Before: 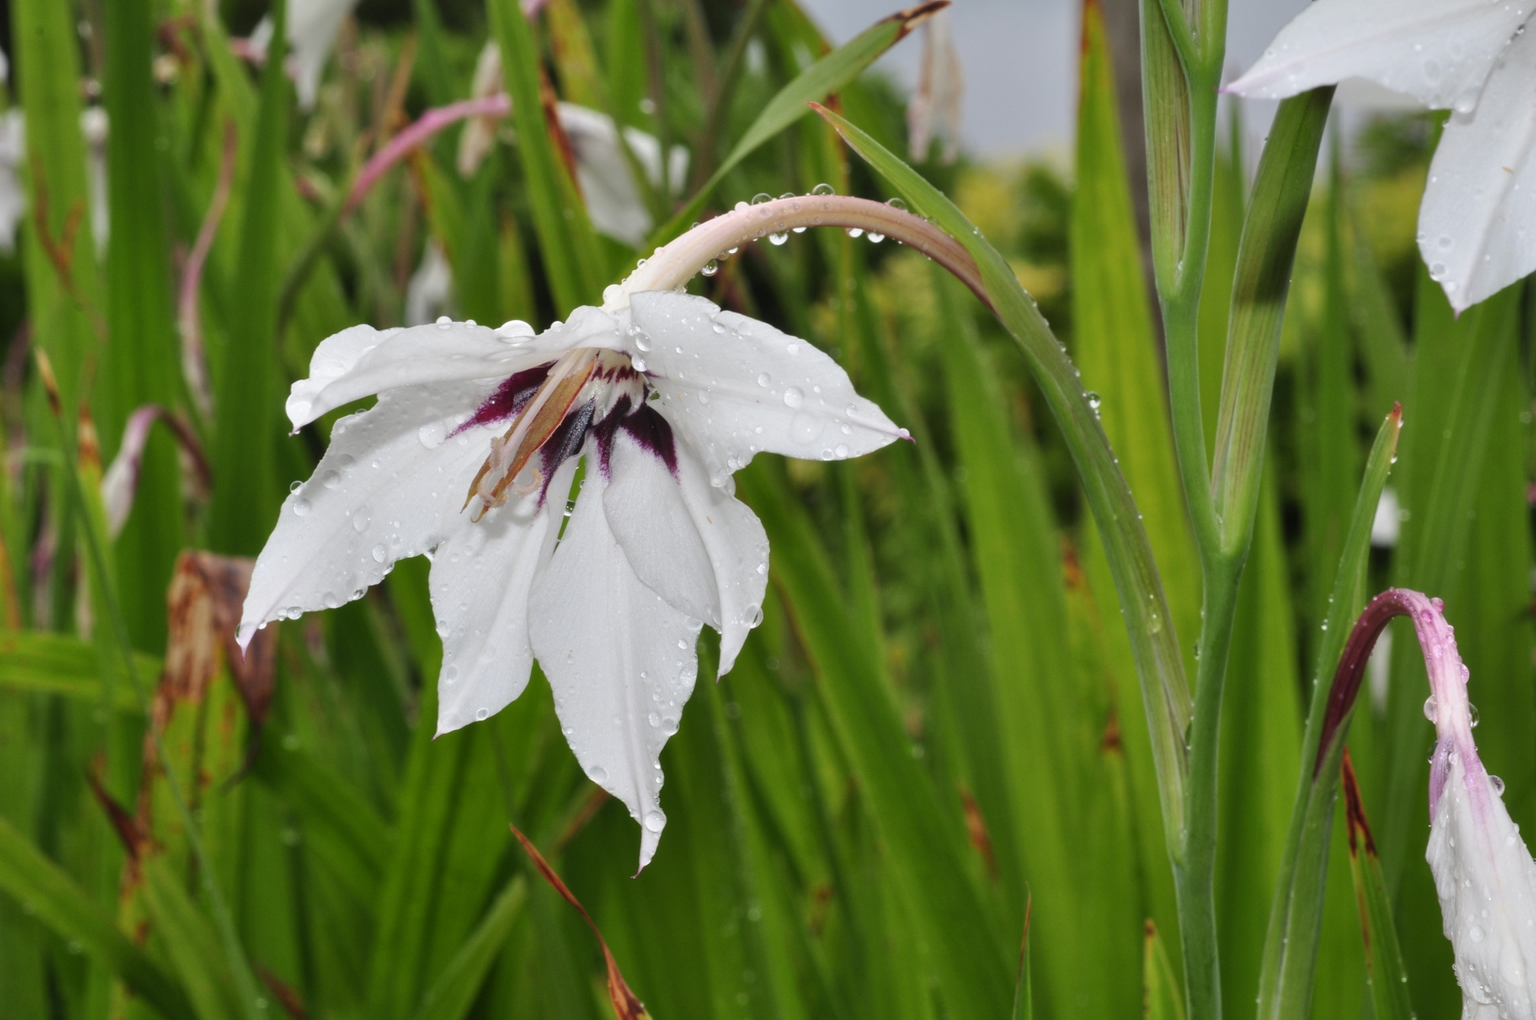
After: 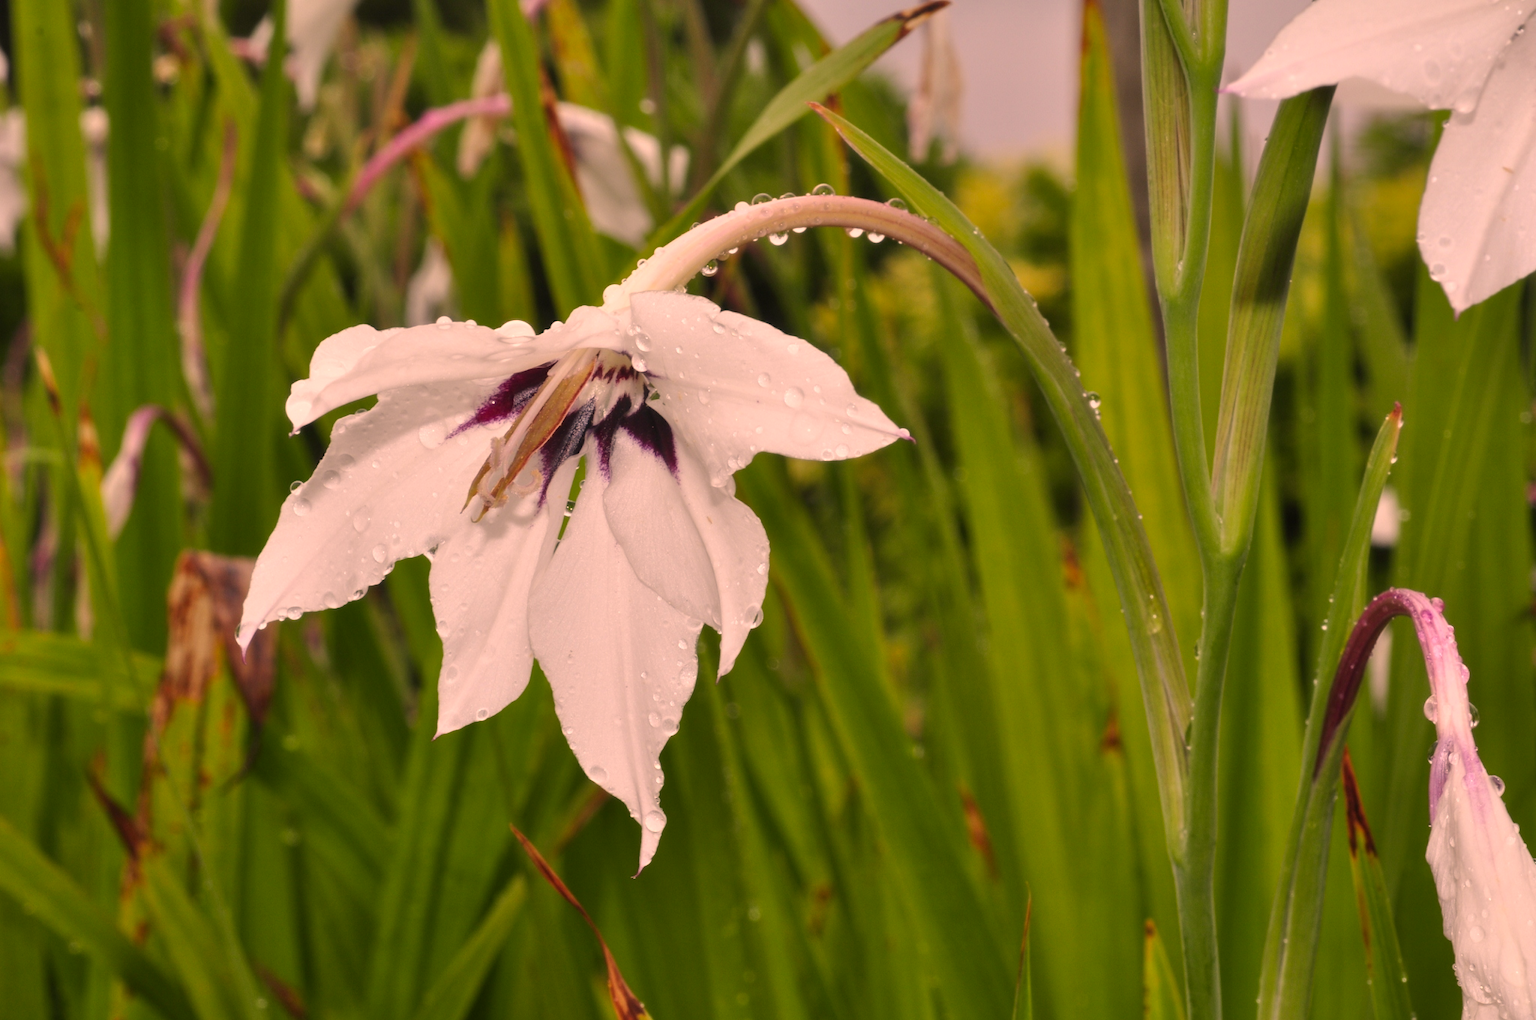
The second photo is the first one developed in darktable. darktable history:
color correction: highlights a* 22.63, highlights b* 22.32
